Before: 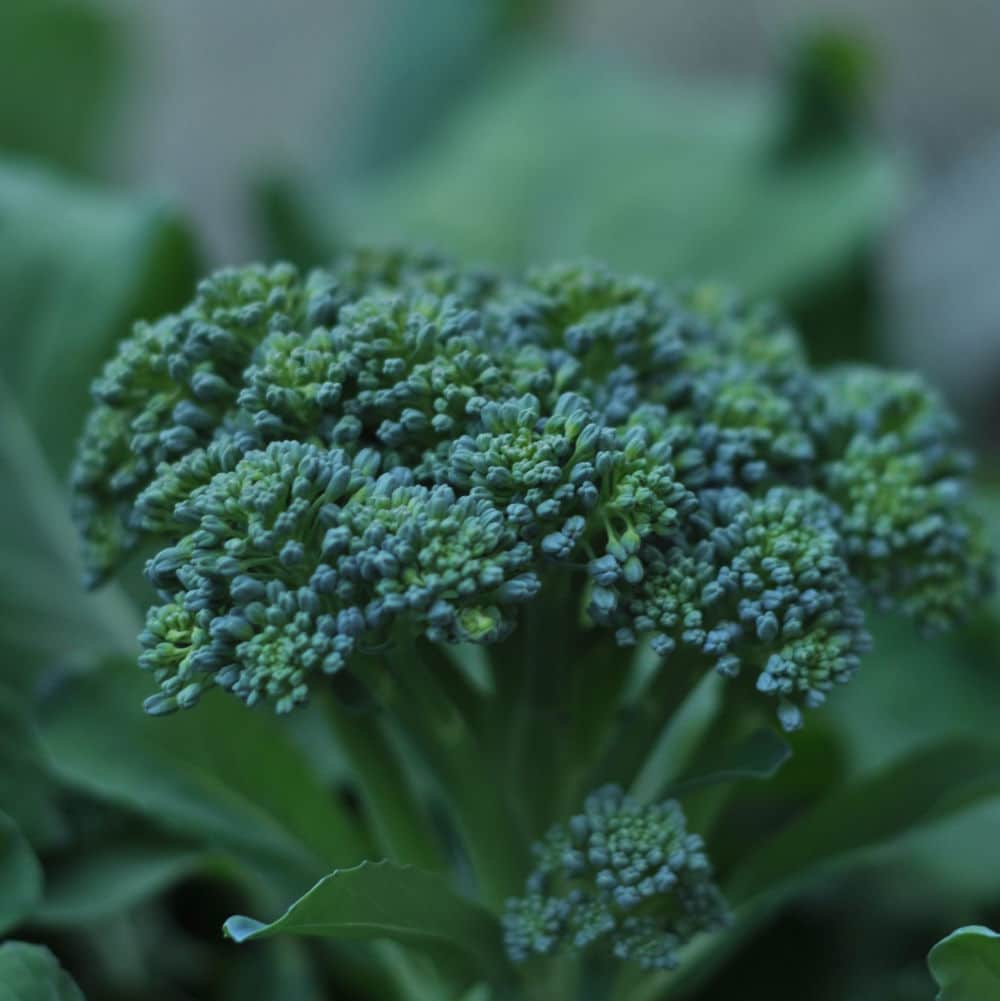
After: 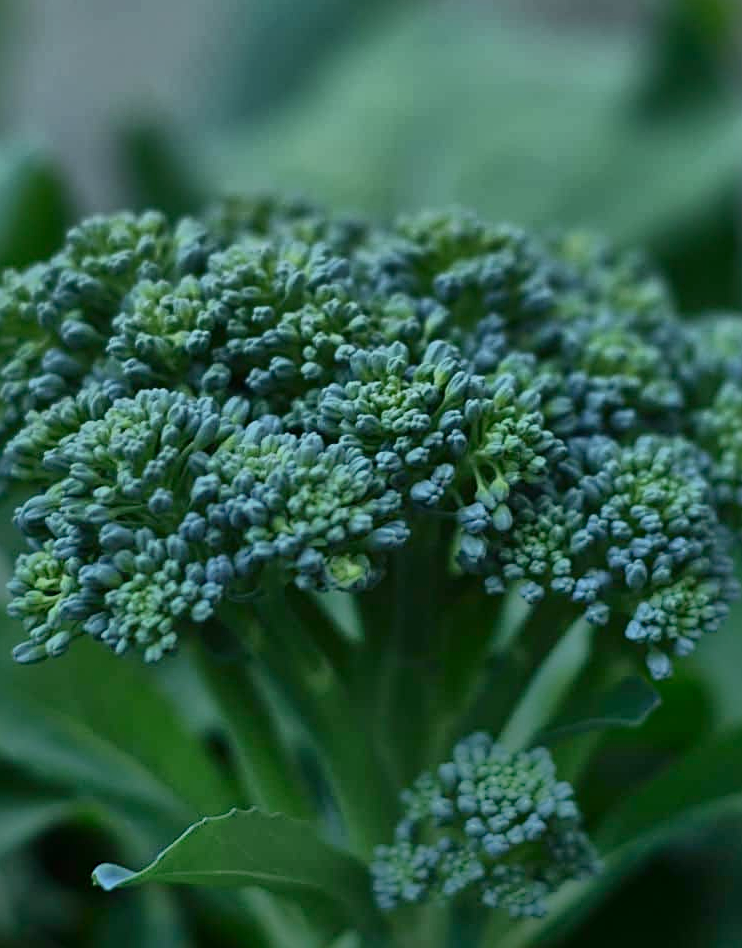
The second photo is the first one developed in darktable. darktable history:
shadows and highlights: shadows 60, highlights -60
sharpen: on, module defaults
contrast brightness saturation: contrast 0.28
crop and rotate: left 13.15%, top 5.251%, right 12.609%
